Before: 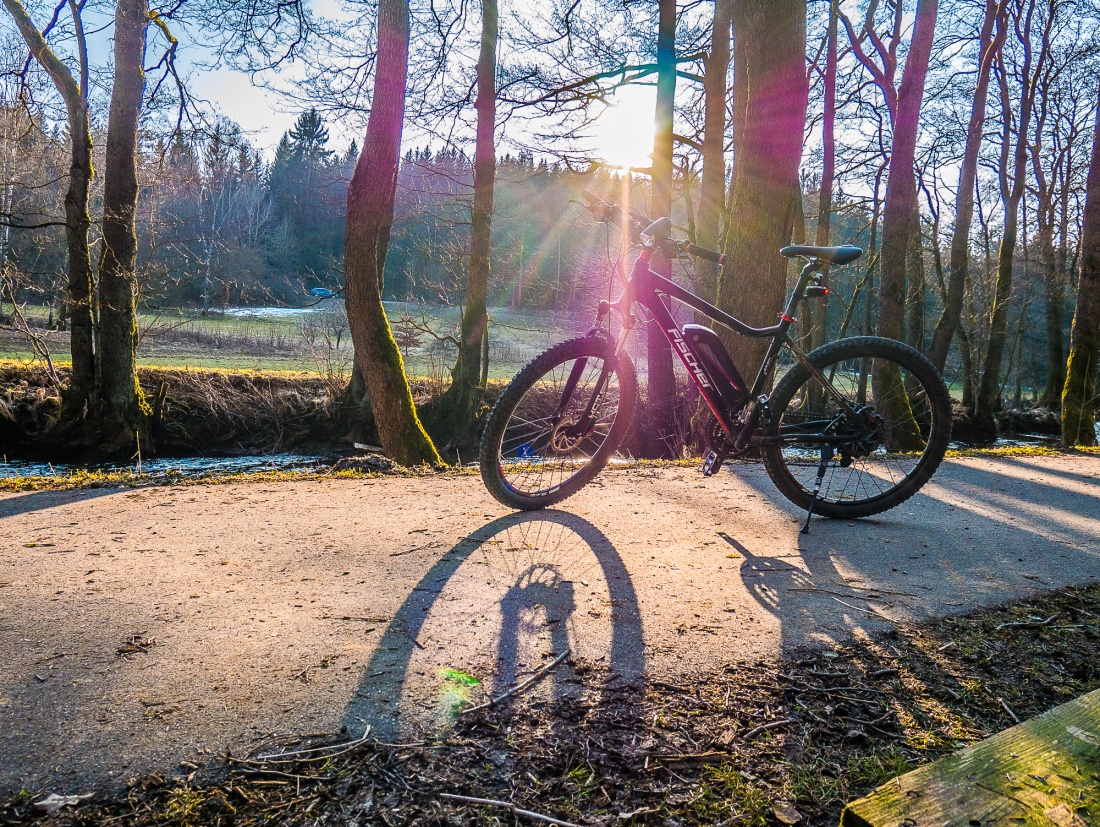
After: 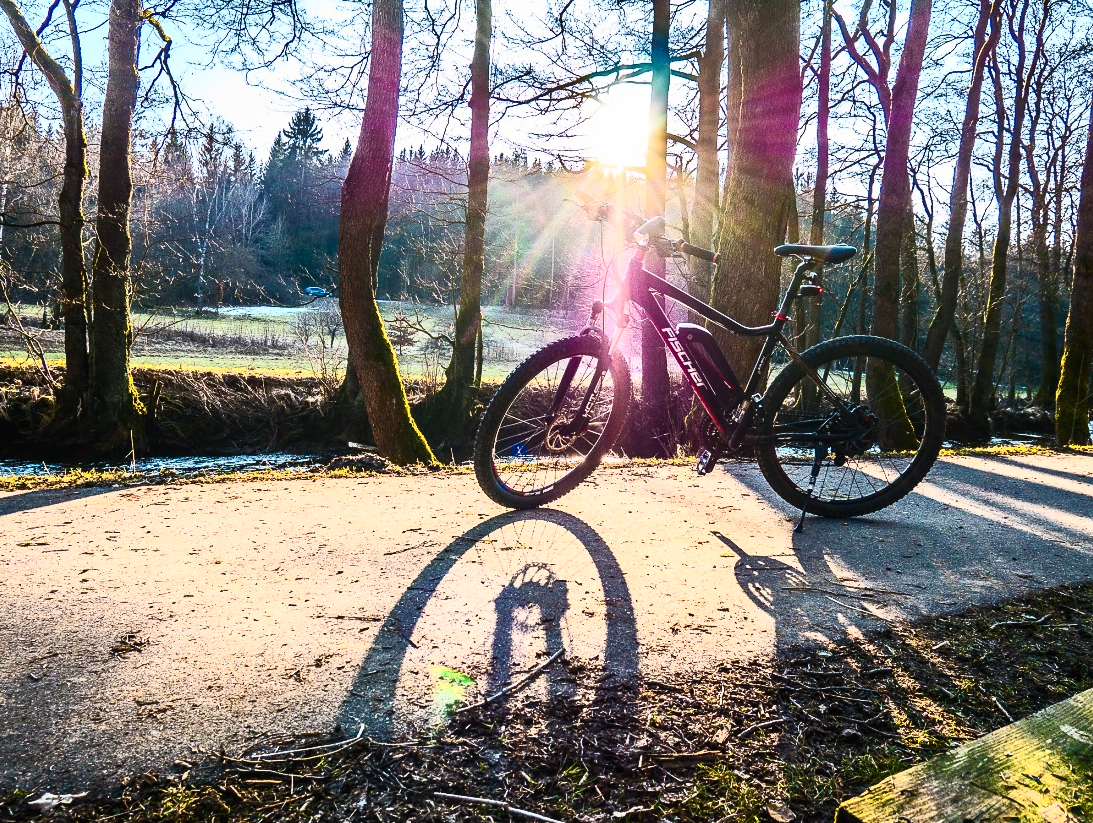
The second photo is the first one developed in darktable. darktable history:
base curve: curves: ch0 [(0, 0) (0.74, 0.67) (1, 1)], preserve colors none
crop and rotate: left 0.592%, top 0.136%, bottom 0.249%
contrast brightness saturation: contrast 0.635, brightness 0.325, saturation 0.144
